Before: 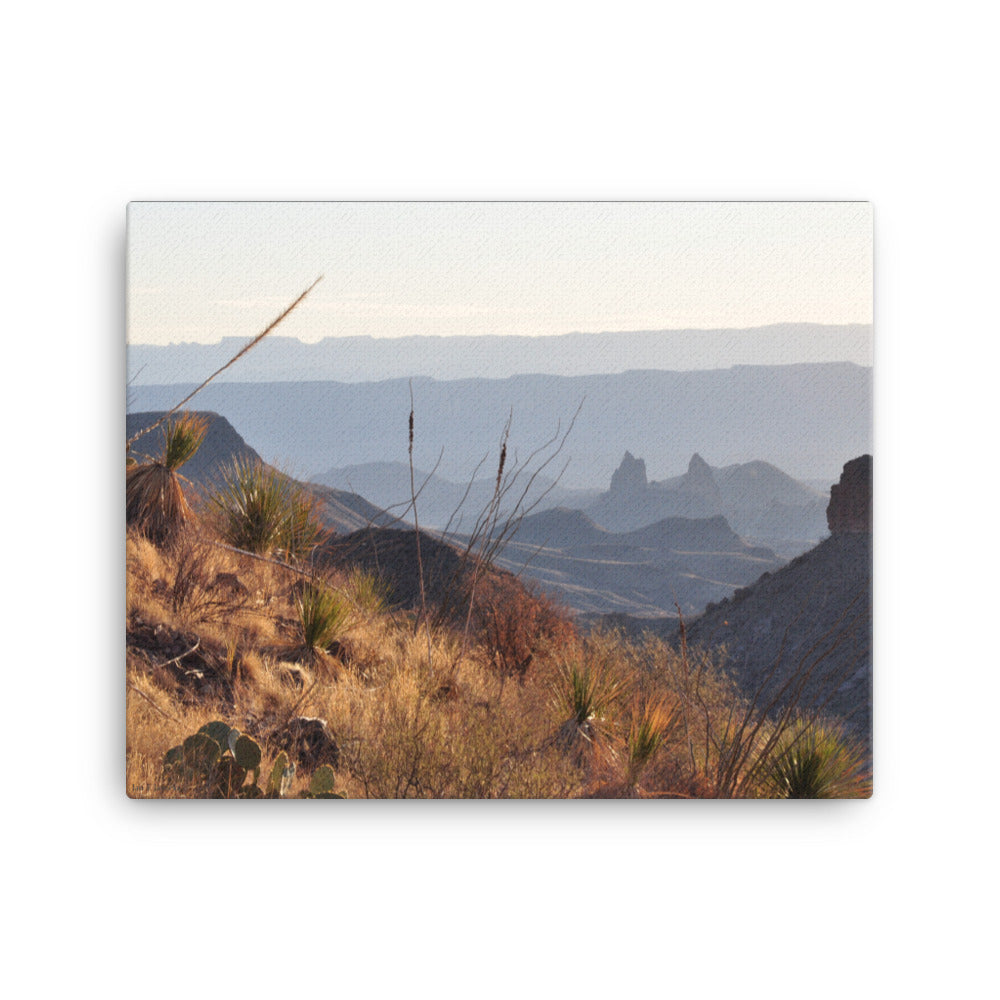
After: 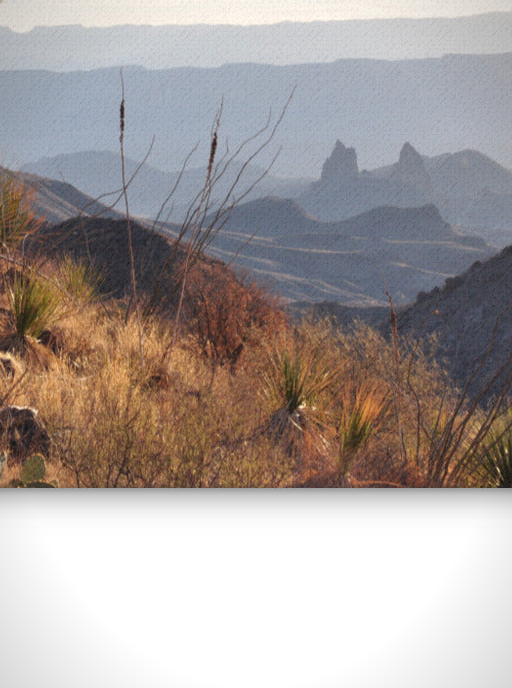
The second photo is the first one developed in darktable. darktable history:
crop and rotate: left 28.91%, top 31.105%, right 19.835%
vignetting: fall-off start 99.22%, fall-off radius 65.19%, automatic ratio true
